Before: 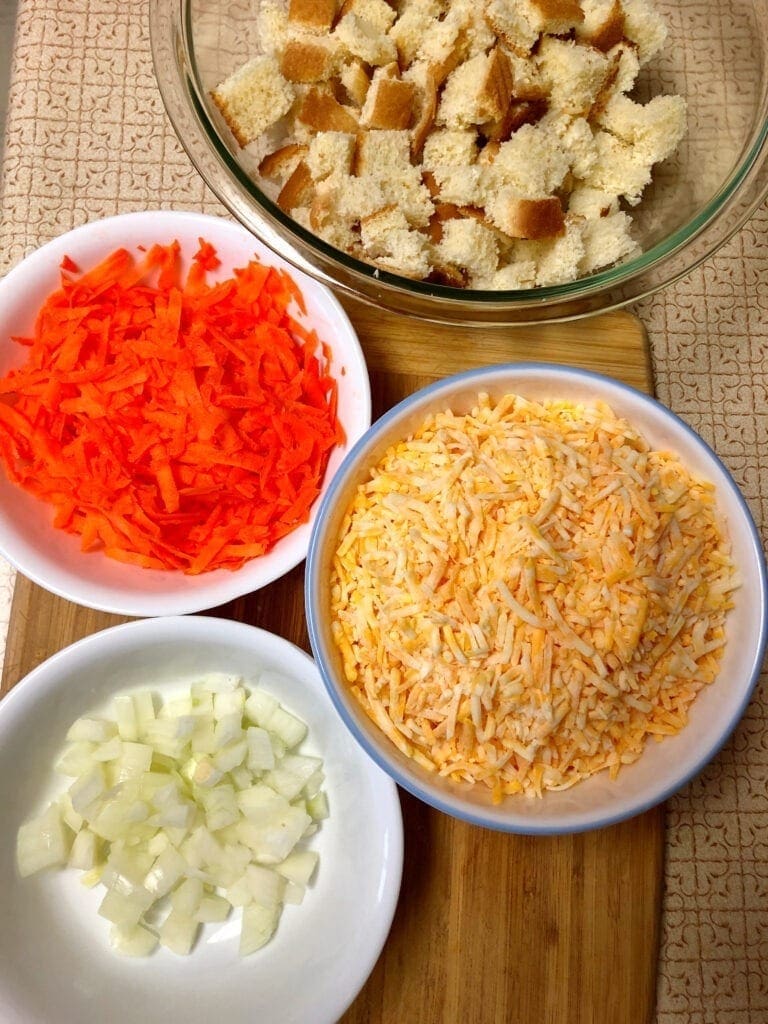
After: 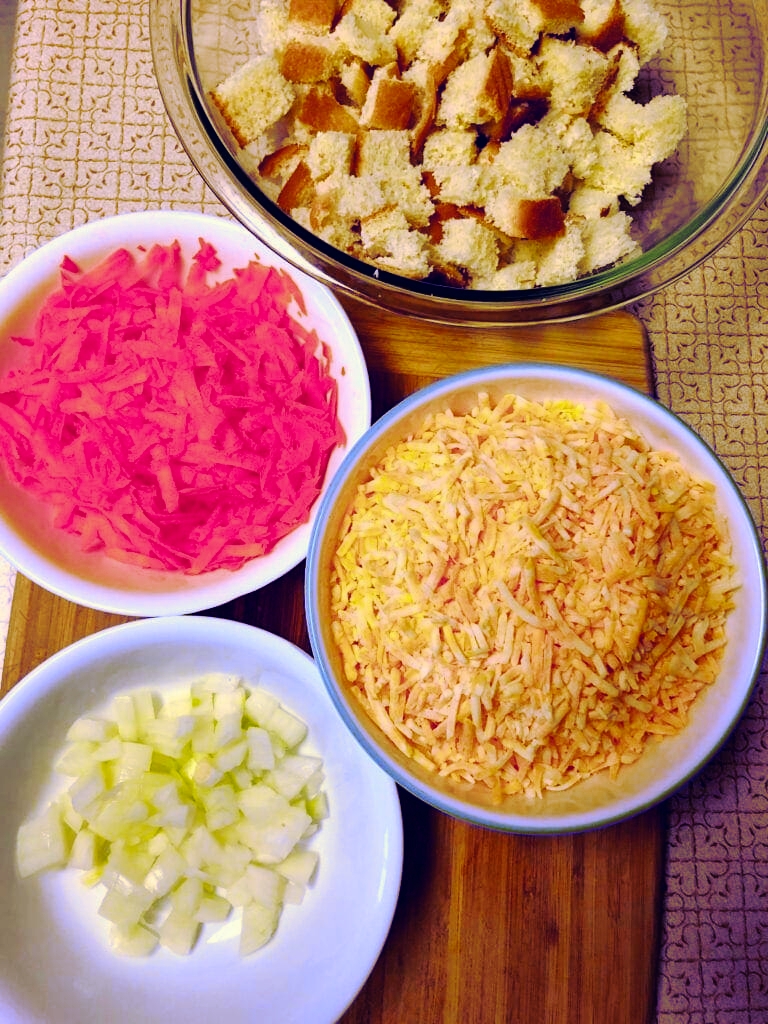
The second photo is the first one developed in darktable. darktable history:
tone curve: curves: ch0 [(0, 0) (0.003, 0.007) (0.011, 0.008) (0.025, 0.007) (0.044, 0.009) (0.069, 0.012) (0.1, 0.02) (0.136, 0.035) (0.177, 0.06) (0.224, 0.104) (0.277, 0.16) (0.335, 0.228) (0.399, 0.308) (0.468, 0.418) (0.543, 0.525) (0.623, 0.635) (0.709, 0.723) (0.801, 0.802) (0.898, 0.889) (1, 1)], preserve colors none
color look up table: target L [95.32, 93.98, 92.22, 87.77, 87.63, 83.17, 80.84, 70.15, 60.35, 56.83, 52.24, 50.56, 41.98, 22.44, 200.6, 82.15, 71.62, 60.4, 60.11, 58.13, 56.74, 53.38, 40, 42.38, 30.54, 33.84, 33.56, 10.43, 95.83, 77.28, 76.86, 66.07, 63.89, 60.53, 59.04, 56.95, 59.03, 49.92, 41.44, 25.65, 37.15, 38.29, 26.3, 6.738, 85.68, 59.48, 51.77, 40.65, 24.02], target a [-9.448, -8.374, -16.21, -67.24, -57.66, -77.81, -42.69, -26.22, -40.77, -30.49, -34.54, -1.947, -2.502, -1.237, 0, 29.03, 19.29, 55.46, 10.24, 24.16, 69.81, 61.65, 21.21, 45.92, 27.19, 33.34, 40.89, 6.377, 2.477, 38.82, 36.7, -2.659, 69.59, 39.29, 75.81, 29.25, 79.48, 23.94, 44.03, 14.93, 41.49, 45.67, 37.6, 30.43, -54.94, -3.113, 13.03, -12.42, 26.45], target b [30.41, 78, 80.22, 66.13, -10.57, 66.2, -22.81, 50.9, 32.22, 7.278, 30.85, 10.59, 27.82, -18.9, 0, 1.813, -39.62, 11.59, 41.6, 44.19, 8.469, 41.25, -5.971, -2.175, -34.44, 33.76, -19.42, -4.232, -0.088, -20.14, -5.058, -43.53, -43.75, -53.56, -52.58, -59.5, -58.83, 14.92, 31.16, 7.043, -85.38, -51.15, -40.08, -39.92, -14.01, -59.2, -71.79, 24.5, -44.74], num patches 49
